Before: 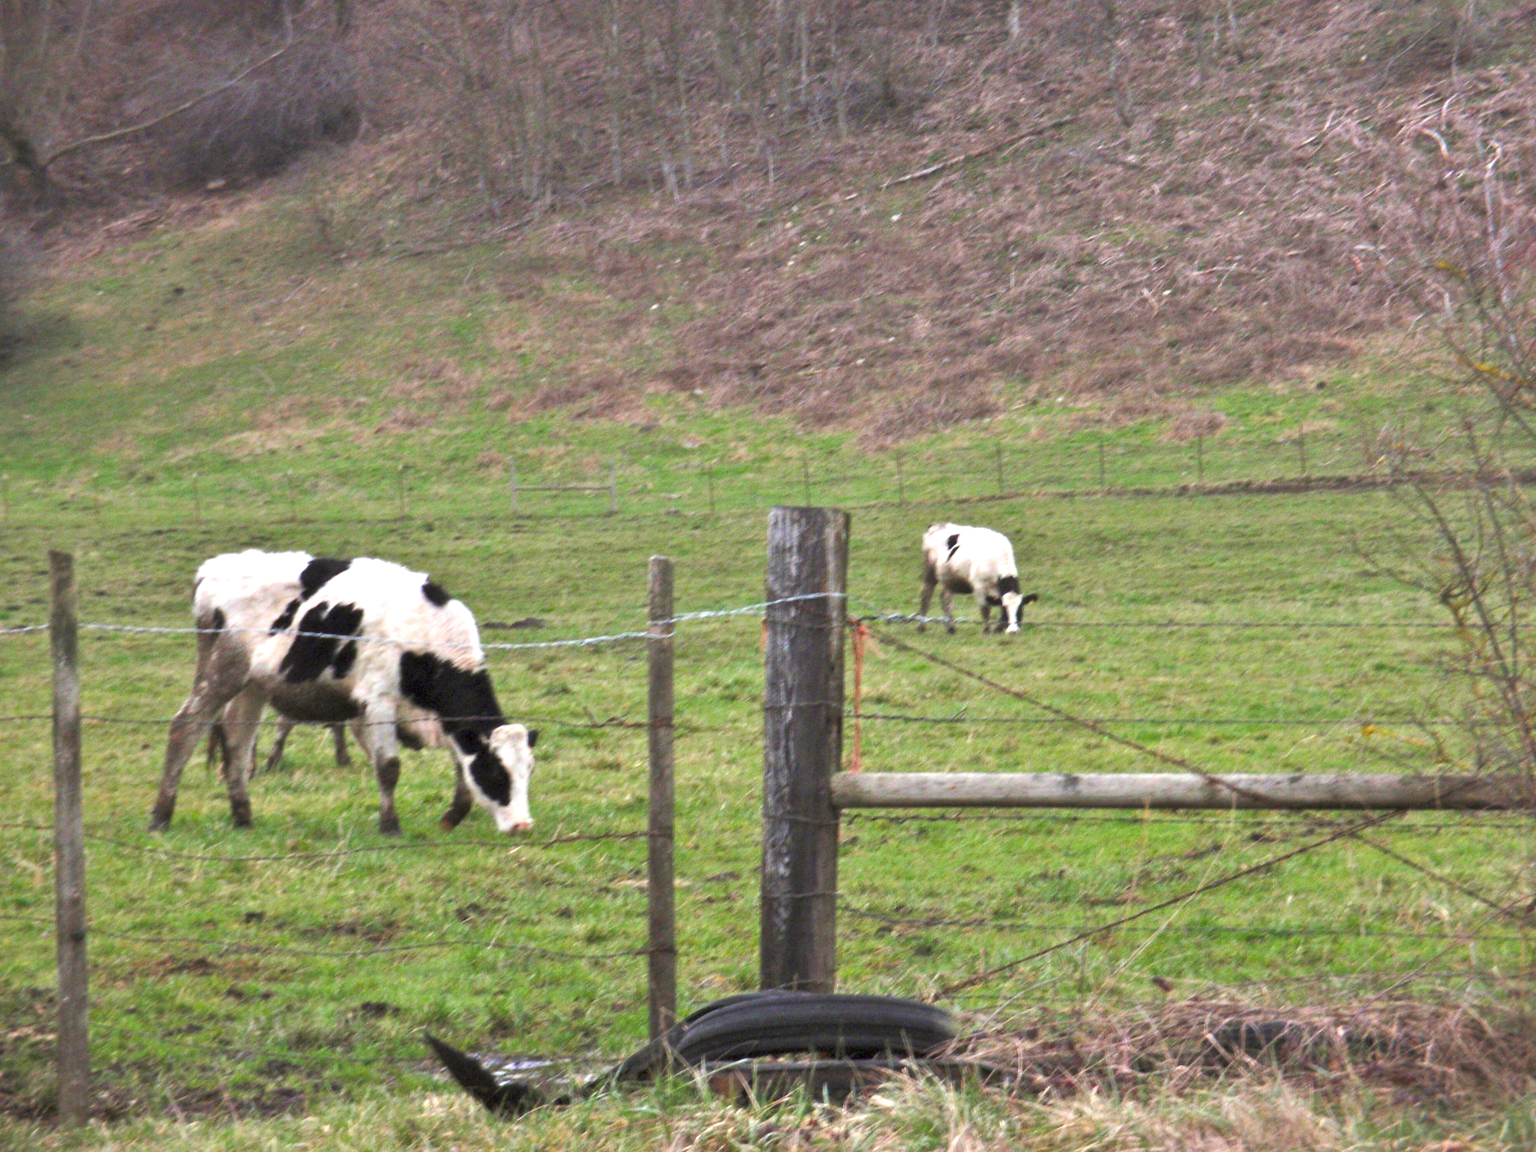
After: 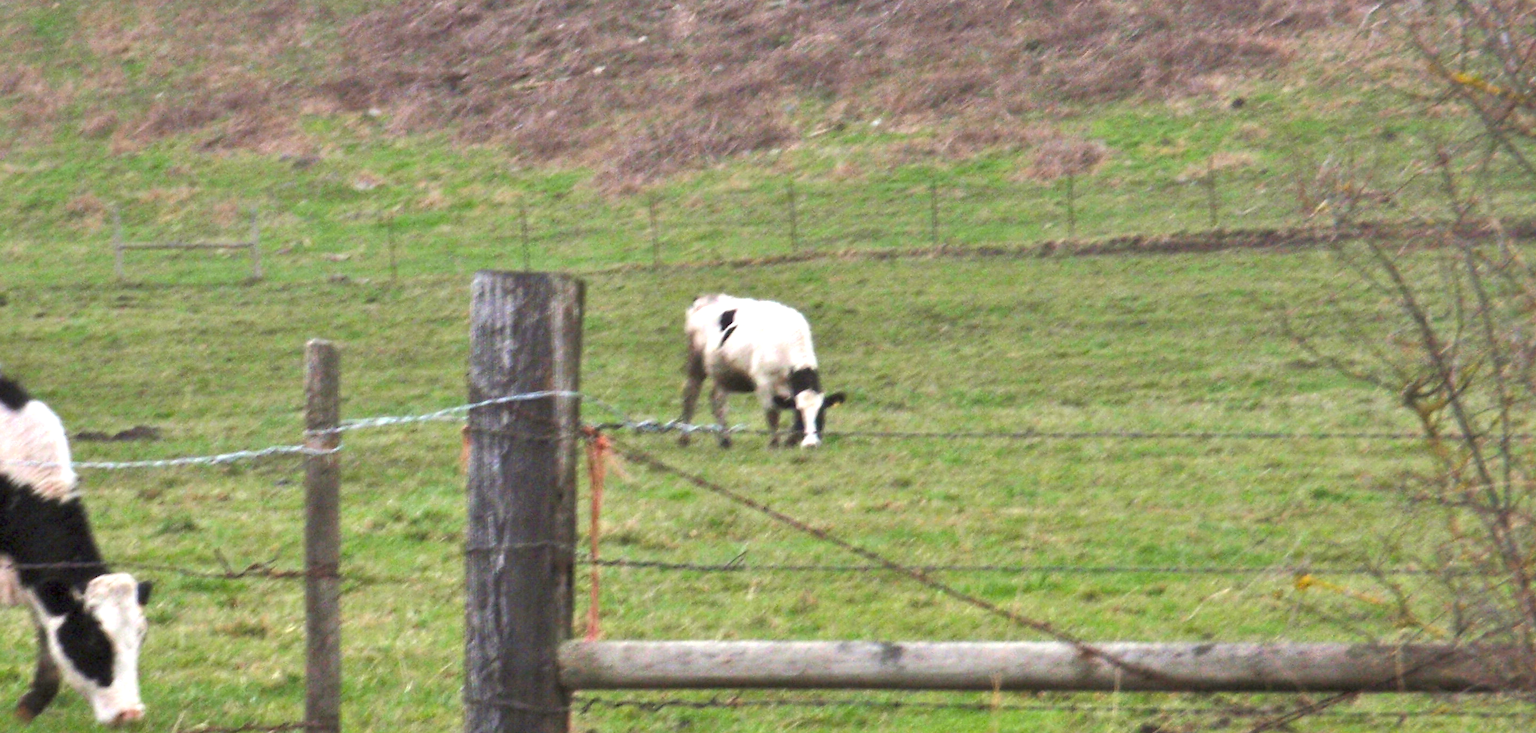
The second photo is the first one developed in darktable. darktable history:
crop and rotate: left 27.938%, top 27.046%, bottom 27.046%
tone equalizer: on, module defaults
